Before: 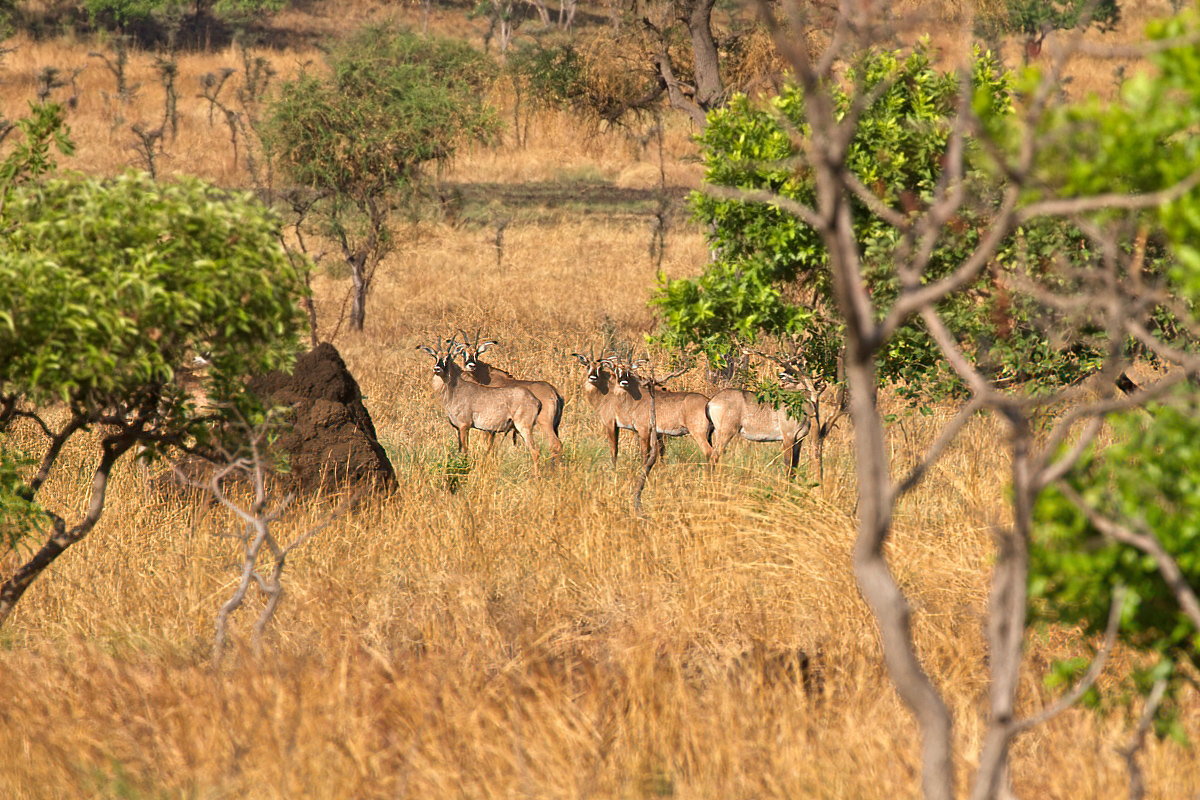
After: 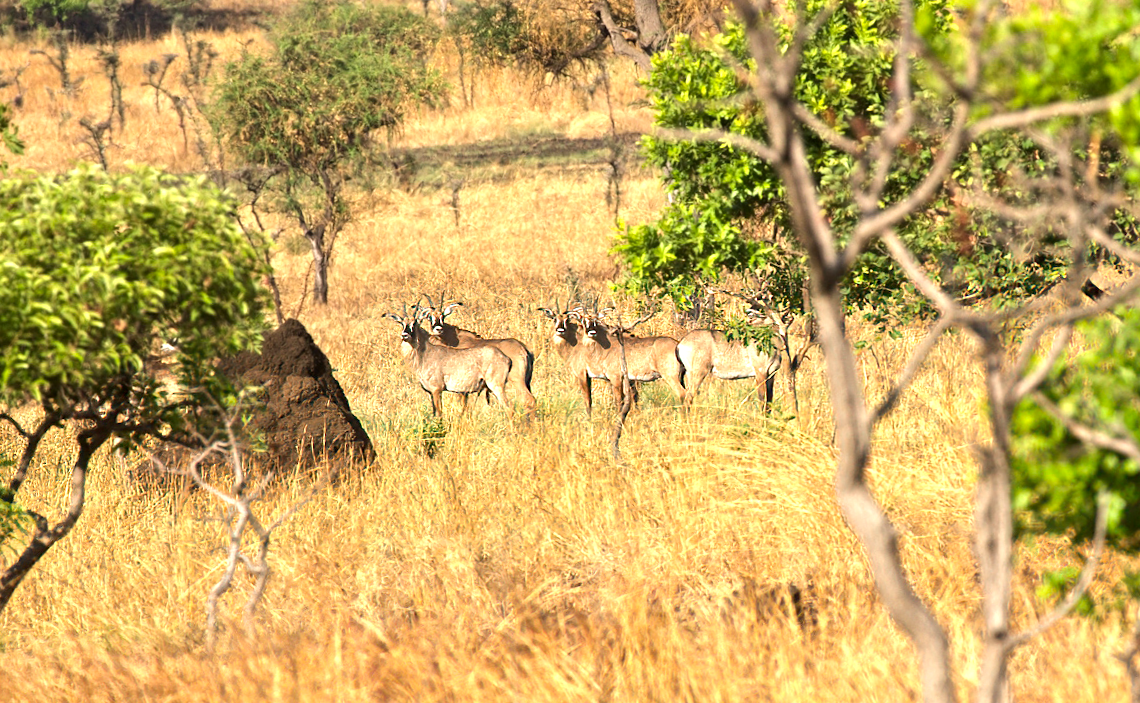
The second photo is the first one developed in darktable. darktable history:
tone equalizer: -8 EV -0.417 EV, -7 EV -0.389 EV, -6 EV -0.333 EV, -5 EV -0.222 EV, -3 EV 0.222 EV, -2 EV 0.333 EV, -1 EV 0.389 EV, +0 EV 0.417 EV, edges refinement/feathering 500, mask exposure compensation -1.57 EV, preserve details no
rotate and perspective: rotation -5°, crop left 0.05, crop right 0.952, crop top 0.11, crop bottom 0.89
exposure: black level correction 0.001, exposure 0.5 EV, compensate exposure bias true, compensate highlight preservation false
color correction: highlights a* -2.68, highlights b* 2.57
